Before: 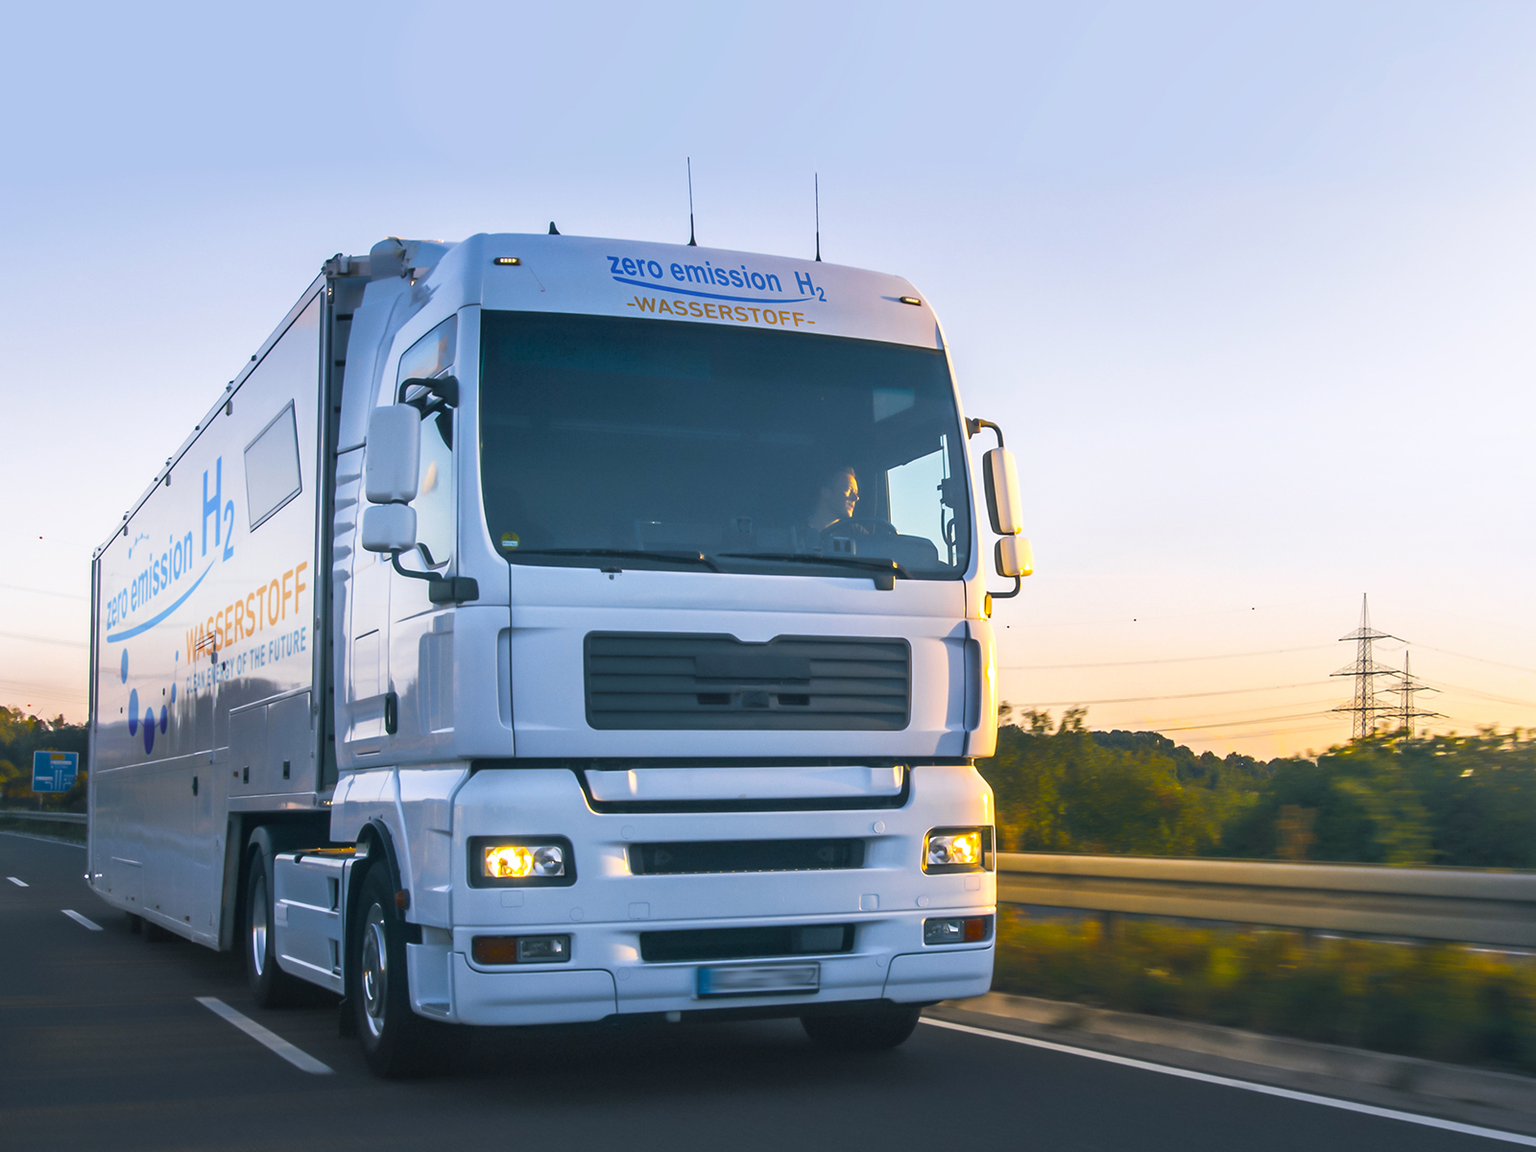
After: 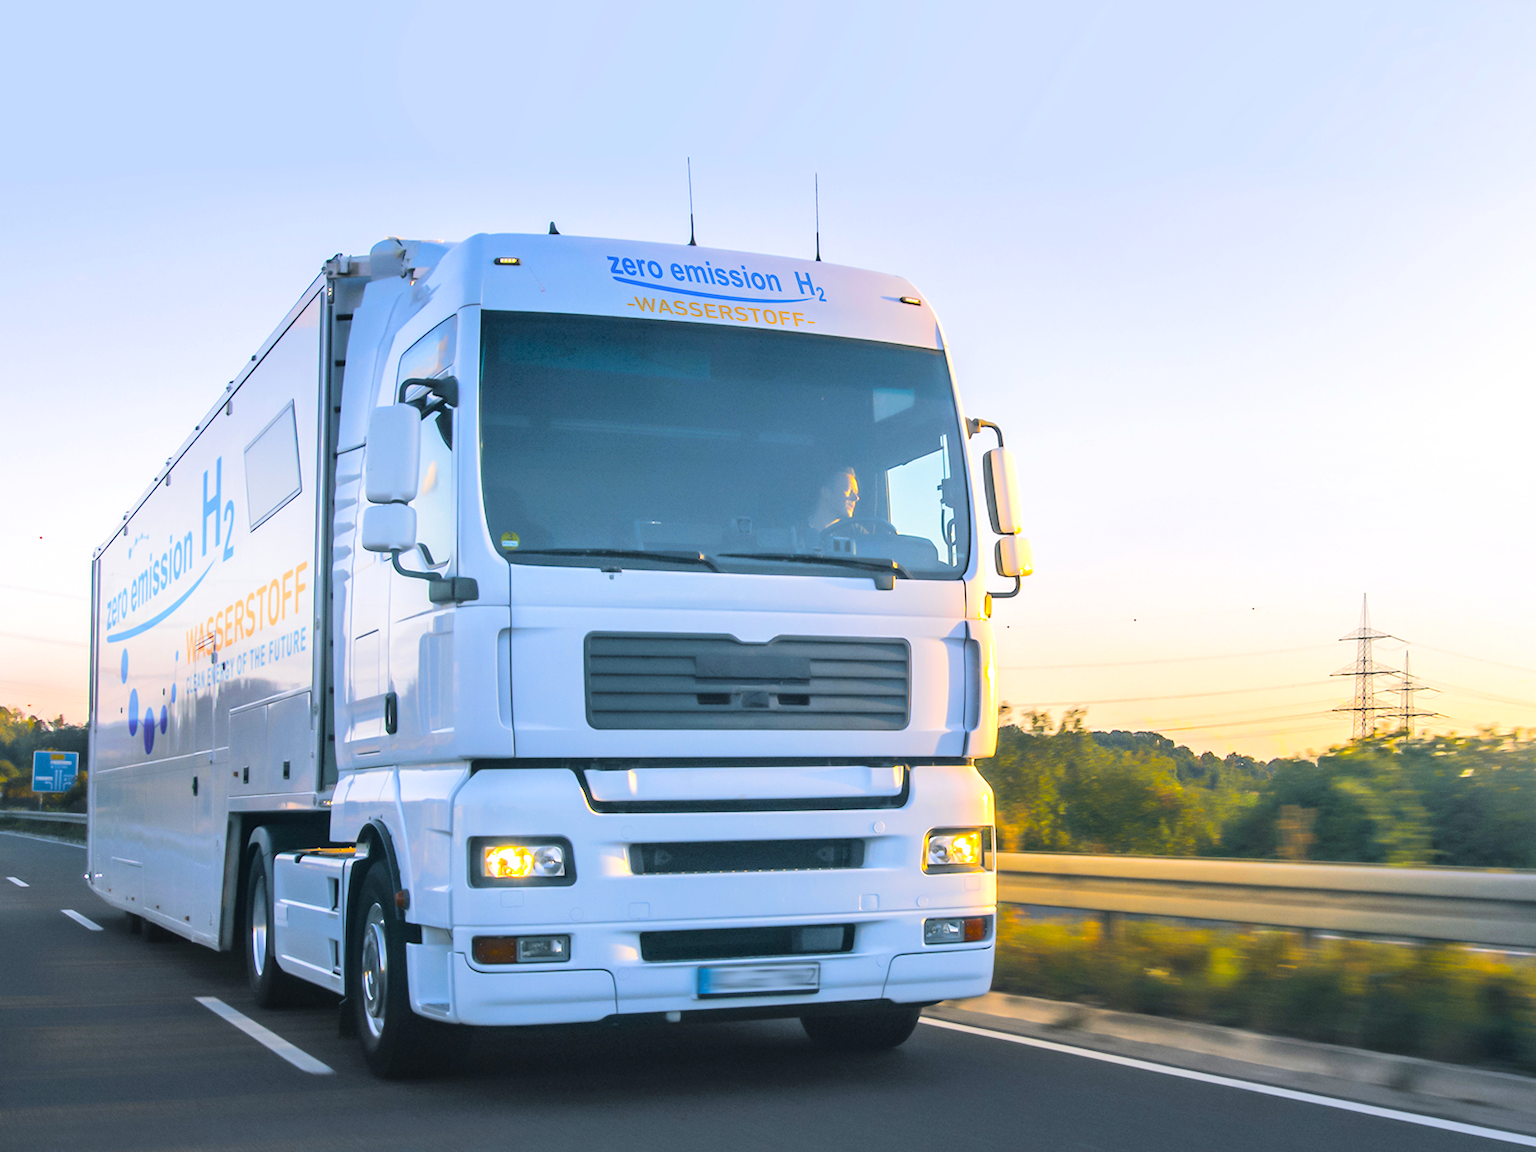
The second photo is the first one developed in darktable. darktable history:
tone equalizer: -7 EV 0.153 EV, -6 EV 0.627 EV, -5 EV 1.14 EV, -4 EV 1.31 EV, -3 EV 1.13 EV, -2 EV 0.6 EV, -1 EV 0.161 EV, edges refinement/feathering 500, mask exposure compensation -1.57 EV, preserve details no
